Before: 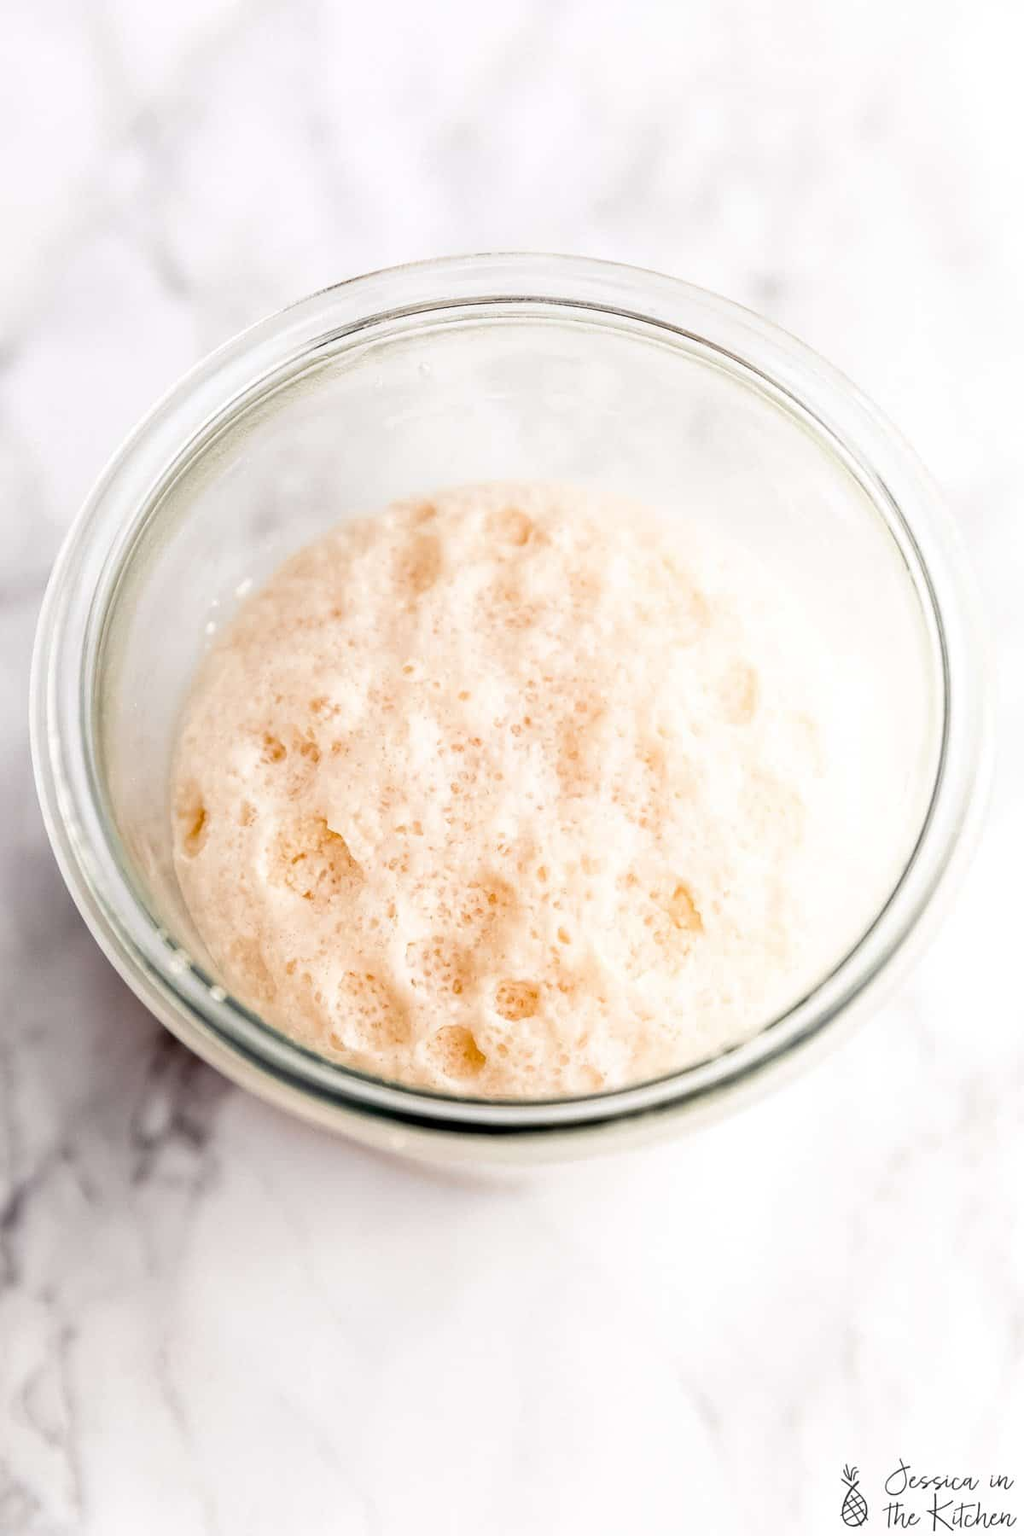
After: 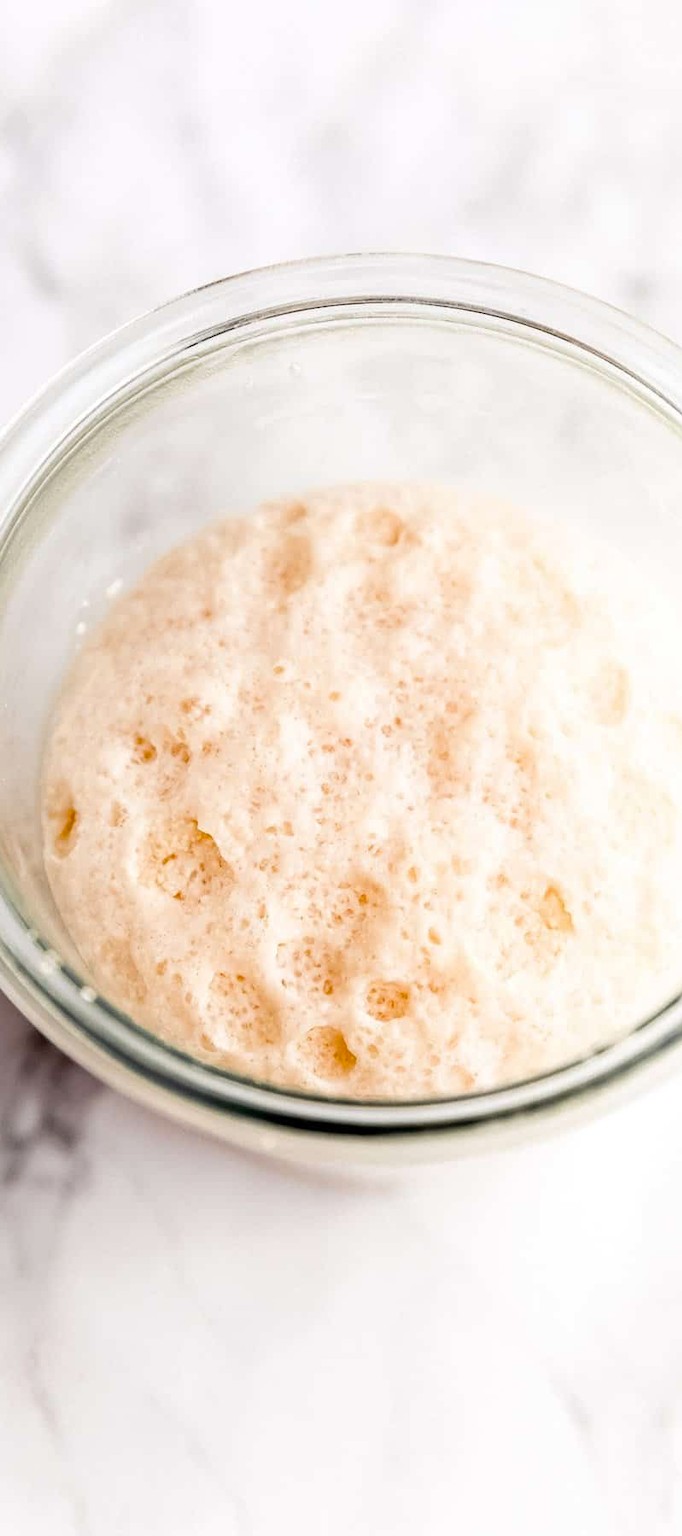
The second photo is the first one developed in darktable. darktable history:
color balance rgb: shadows fall-off 101%, linear chroma grading › mid-tones 7.63%, perceptual saturation grading › mid-tones 11.68%, mask middle-gray fulcrum 22.45%, global vibrance 10.11%, saturation formula JzAzBz (2021)
crop and rotate: left 12.673%, right 20.66%
